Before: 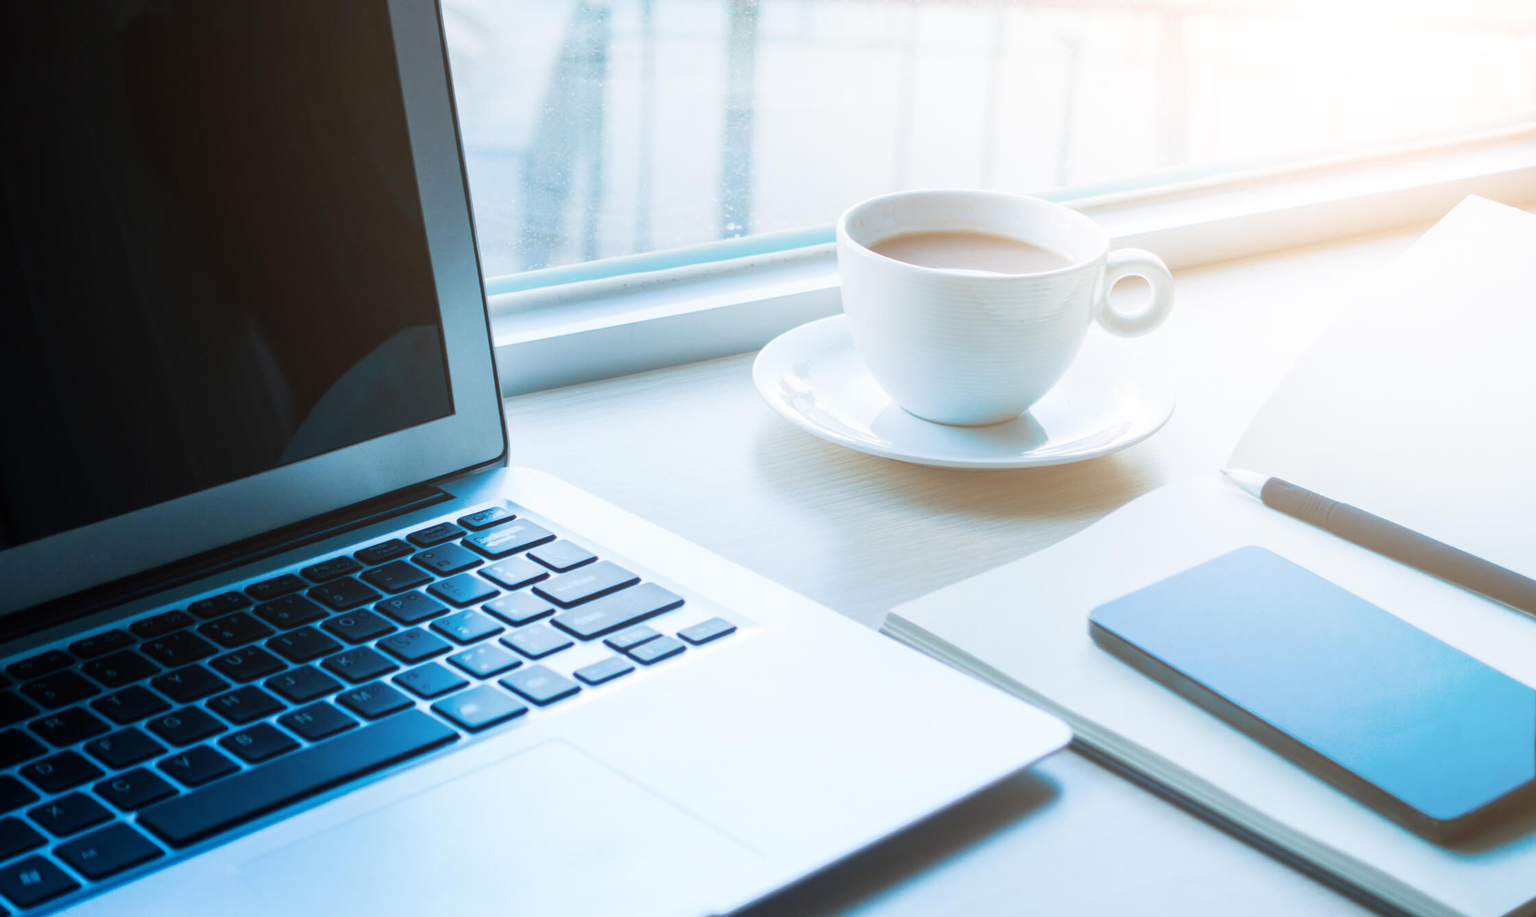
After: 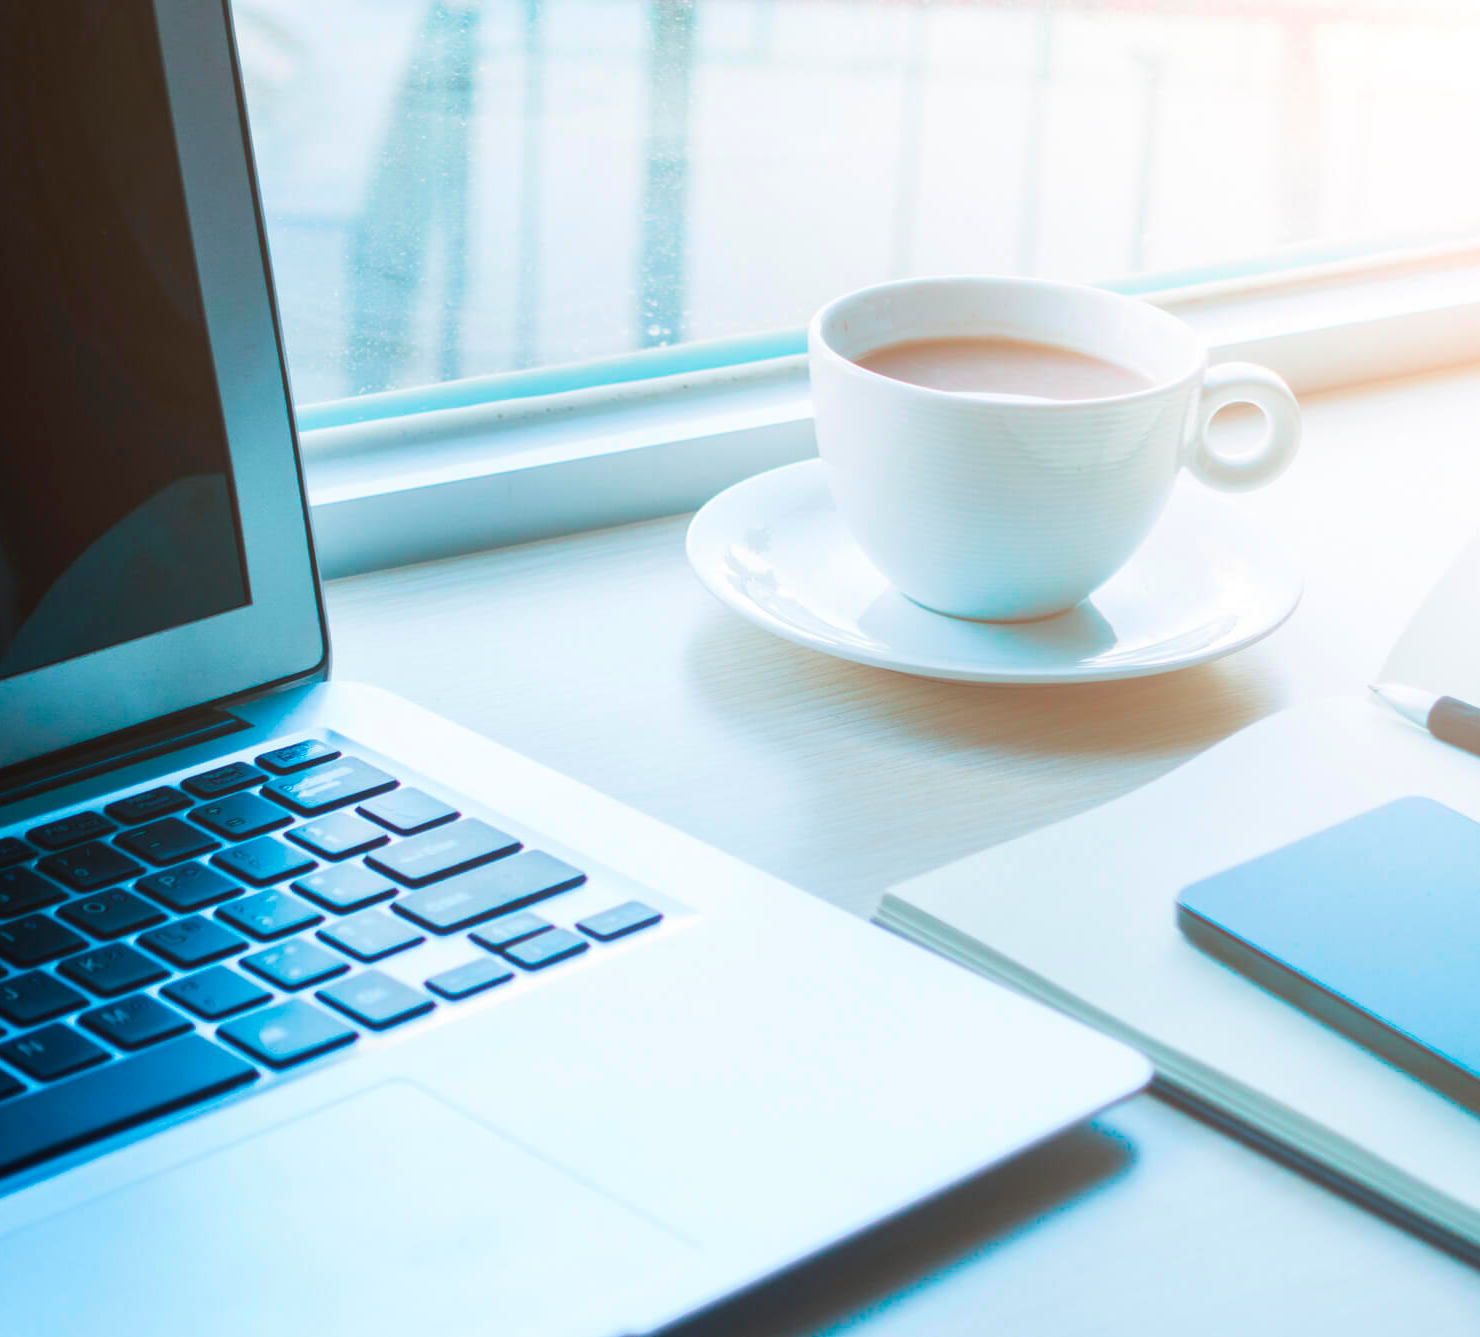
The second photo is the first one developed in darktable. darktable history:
white balance: emerald 1
color contrast: green-magenta contrast 1.73, blue-yellow contrast 1.15
crop and rotate: left 18.442%, right 15.508%
